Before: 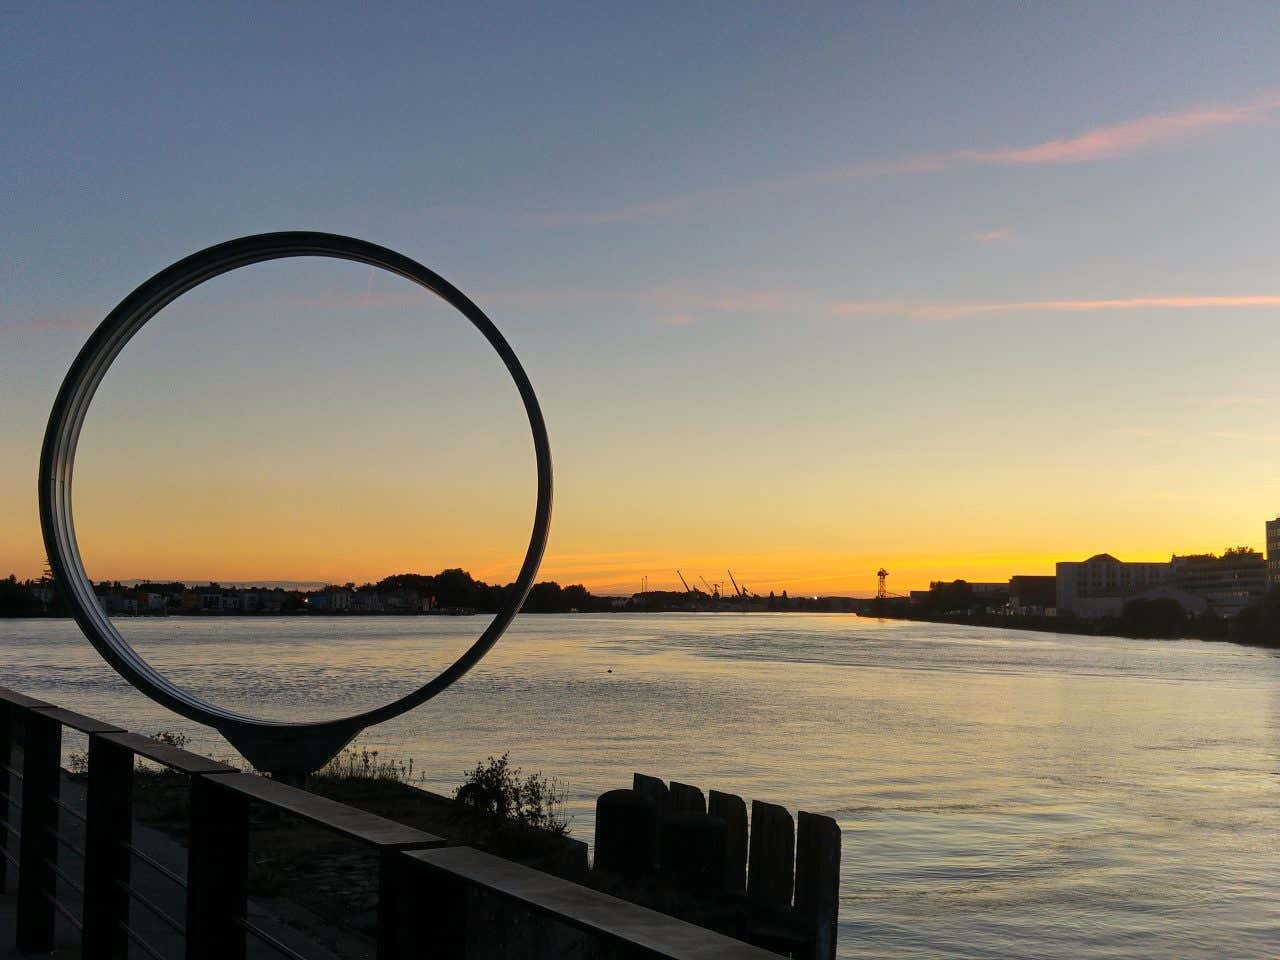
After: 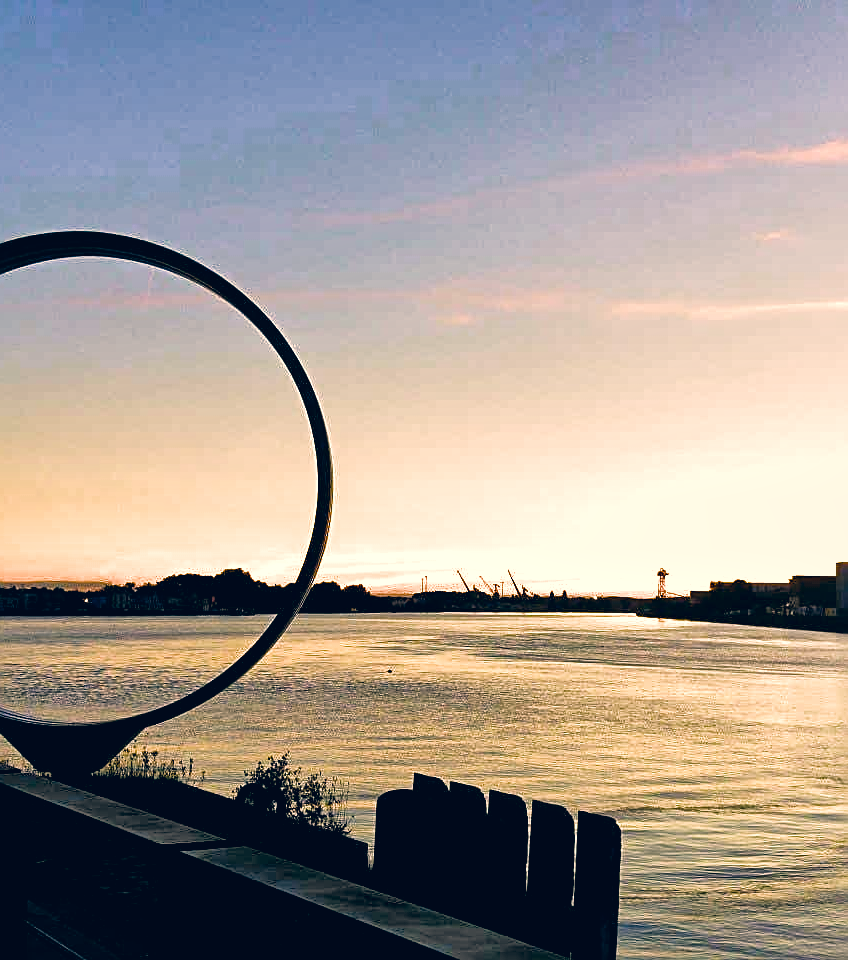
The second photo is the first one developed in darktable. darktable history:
crop: left 17.202%, right 16.488%
sharpen: on, module defaults
filmic rgb: black relative exposure -8.23 EV, white relative exposure 2.2 EV, target white luminance 99.897%, hardness 7.1, latitude 74.79%, contrast 1.316, highlights saturation mix -1.49%, shadows ↔ highlights balance 30.09%, color science v5 (2021), contrast in shadows safe, contrast in highlights safe
color balance rgb: perceptual saturation grading › global saturation 40.313%, perceptual saturation grading › highlights -24.75%, perceptual saturation grading › mid-tones 35.076%, perceptual saturation grading › shadows 34.502%, perceptual brilliance grading › global brilliance 9.978%, perceptual brilliance grading › shadows 15.314%, global vibrance 20%
local contrast: mode bilateral grid, contrast 21, coarseness 49, detail 171%, midtone range 0.2
color correction: highlights a* 10.31, highlights b* 14.61, shadows a* -9.8, shadows b* -15.01
